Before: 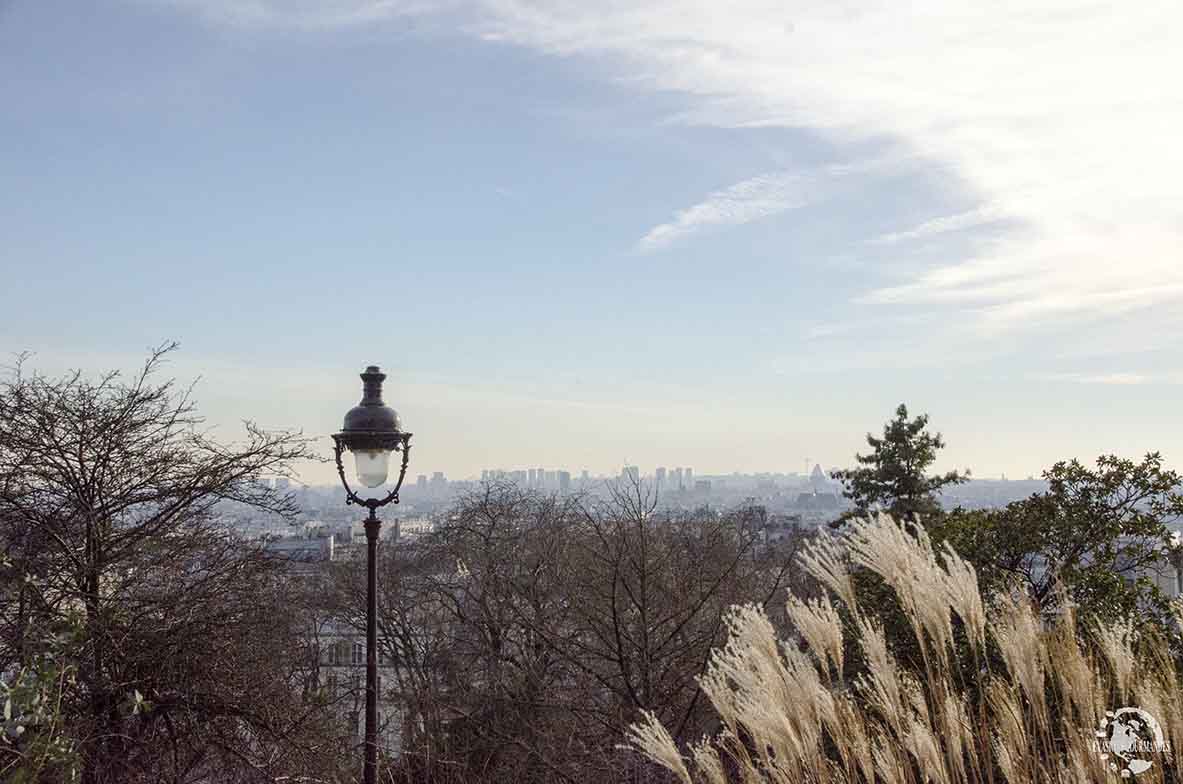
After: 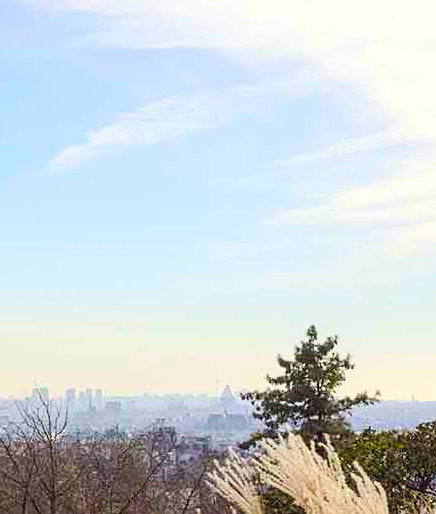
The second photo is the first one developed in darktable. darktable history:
crop and rotate: left 49.936%, top 10.094%, right 13.136%, bottom 24.256%
sharpen: radius 1.272, amount 0.305, threshold 0
contrast brightness saturation: contrast 0.2, brightness 0.2, saturation 0.8
